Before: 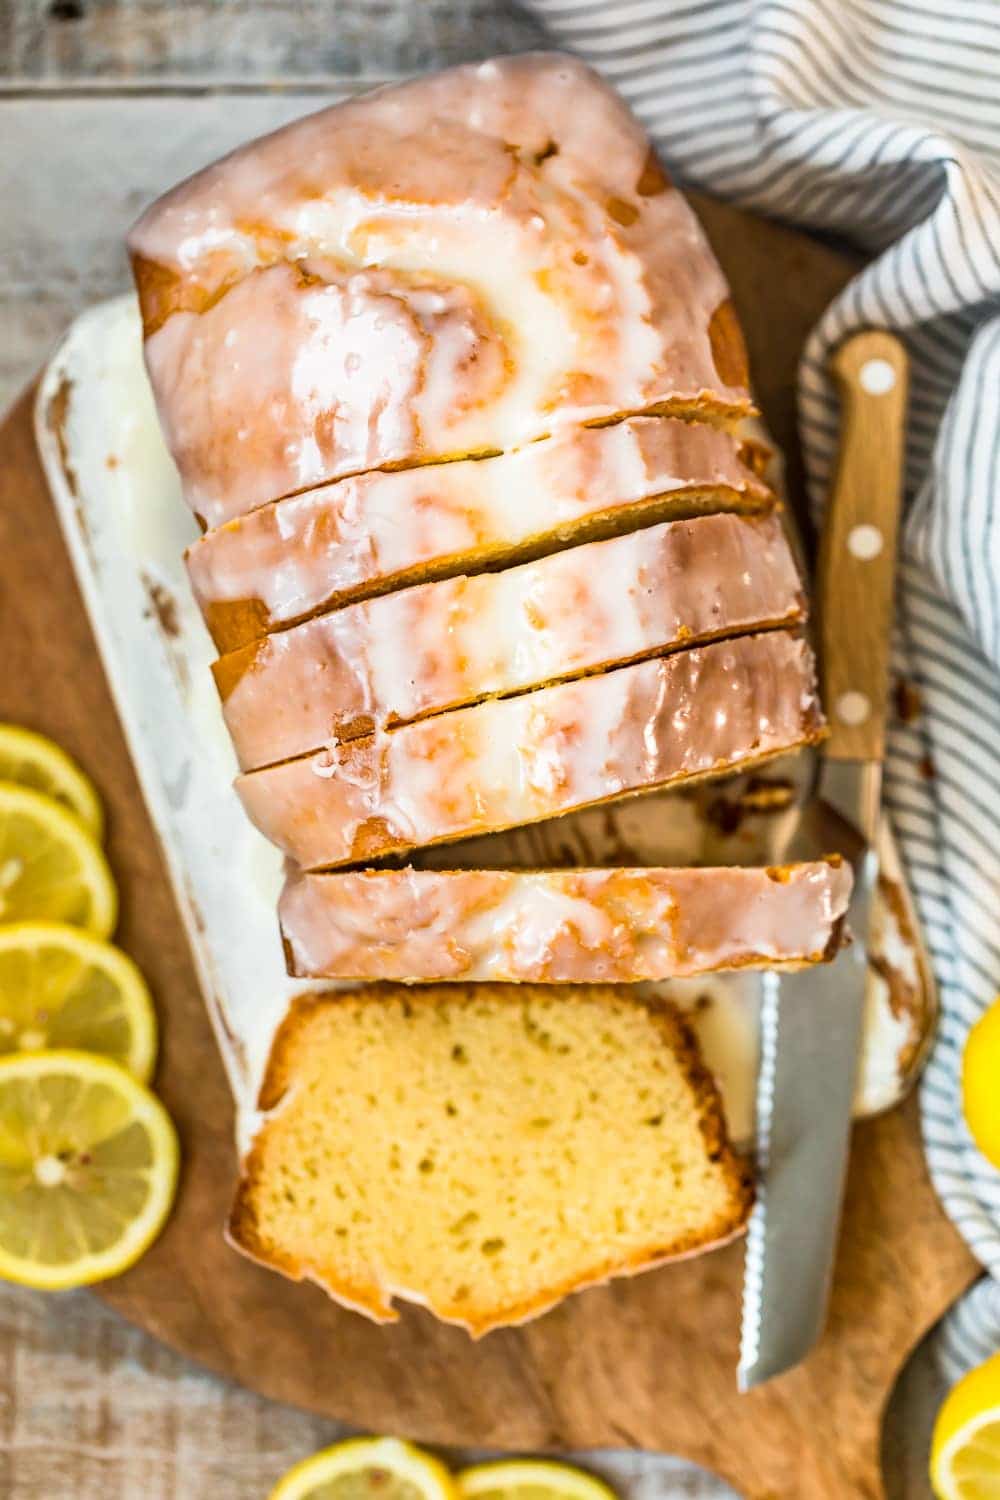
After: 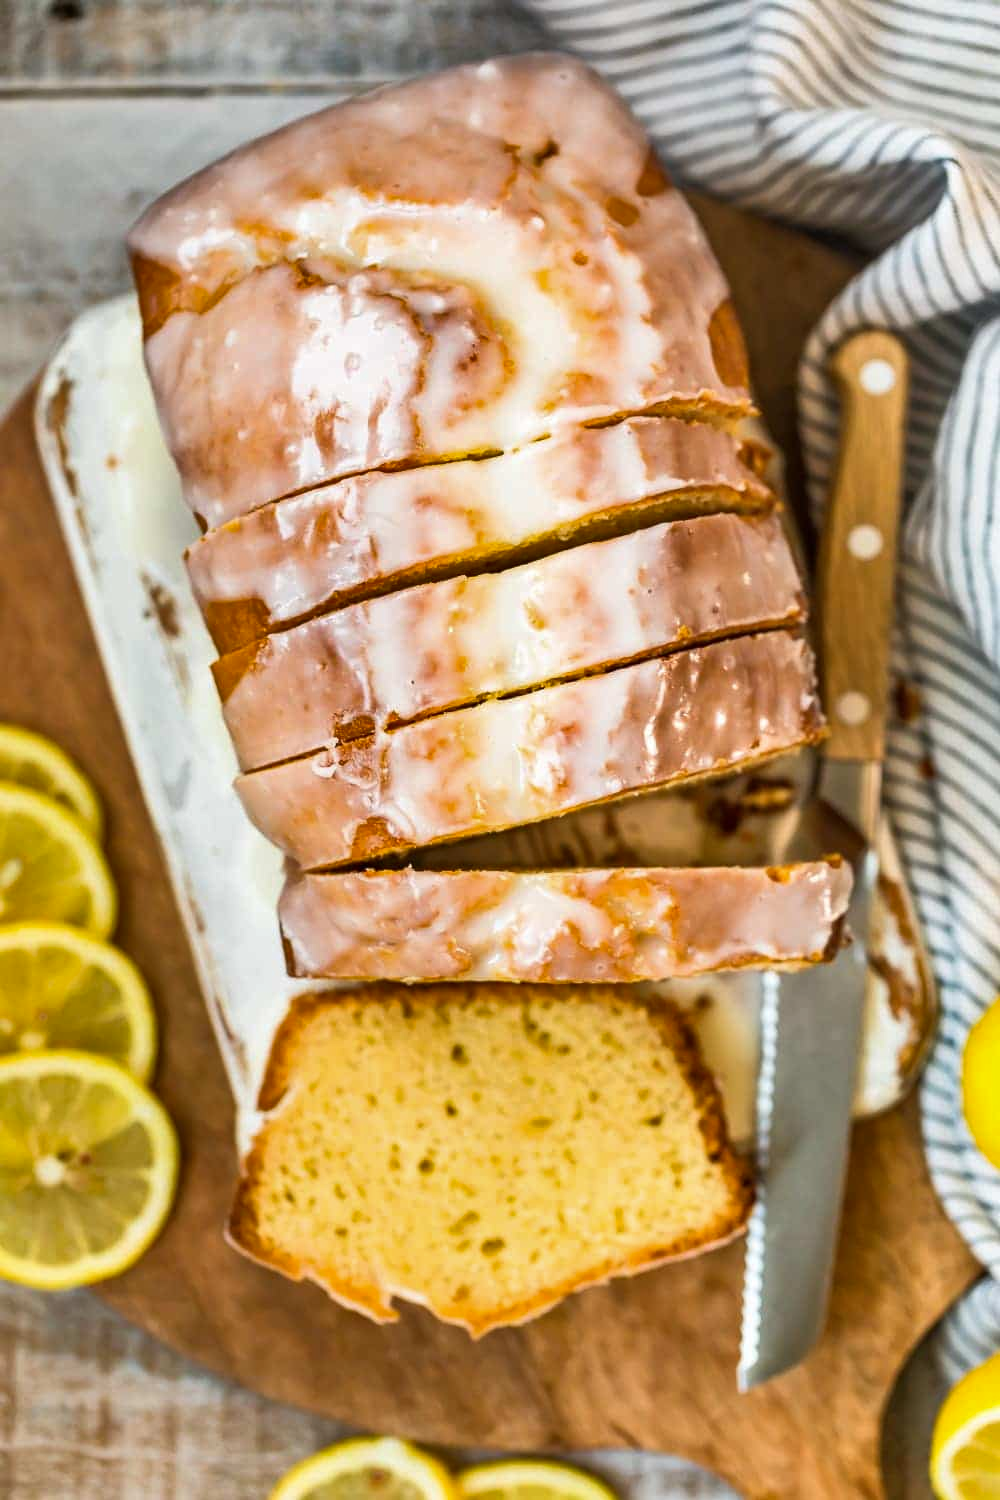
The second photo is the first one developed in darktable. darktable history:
shadows and highlights: white point adjustment 0.043, soften with gaussian
